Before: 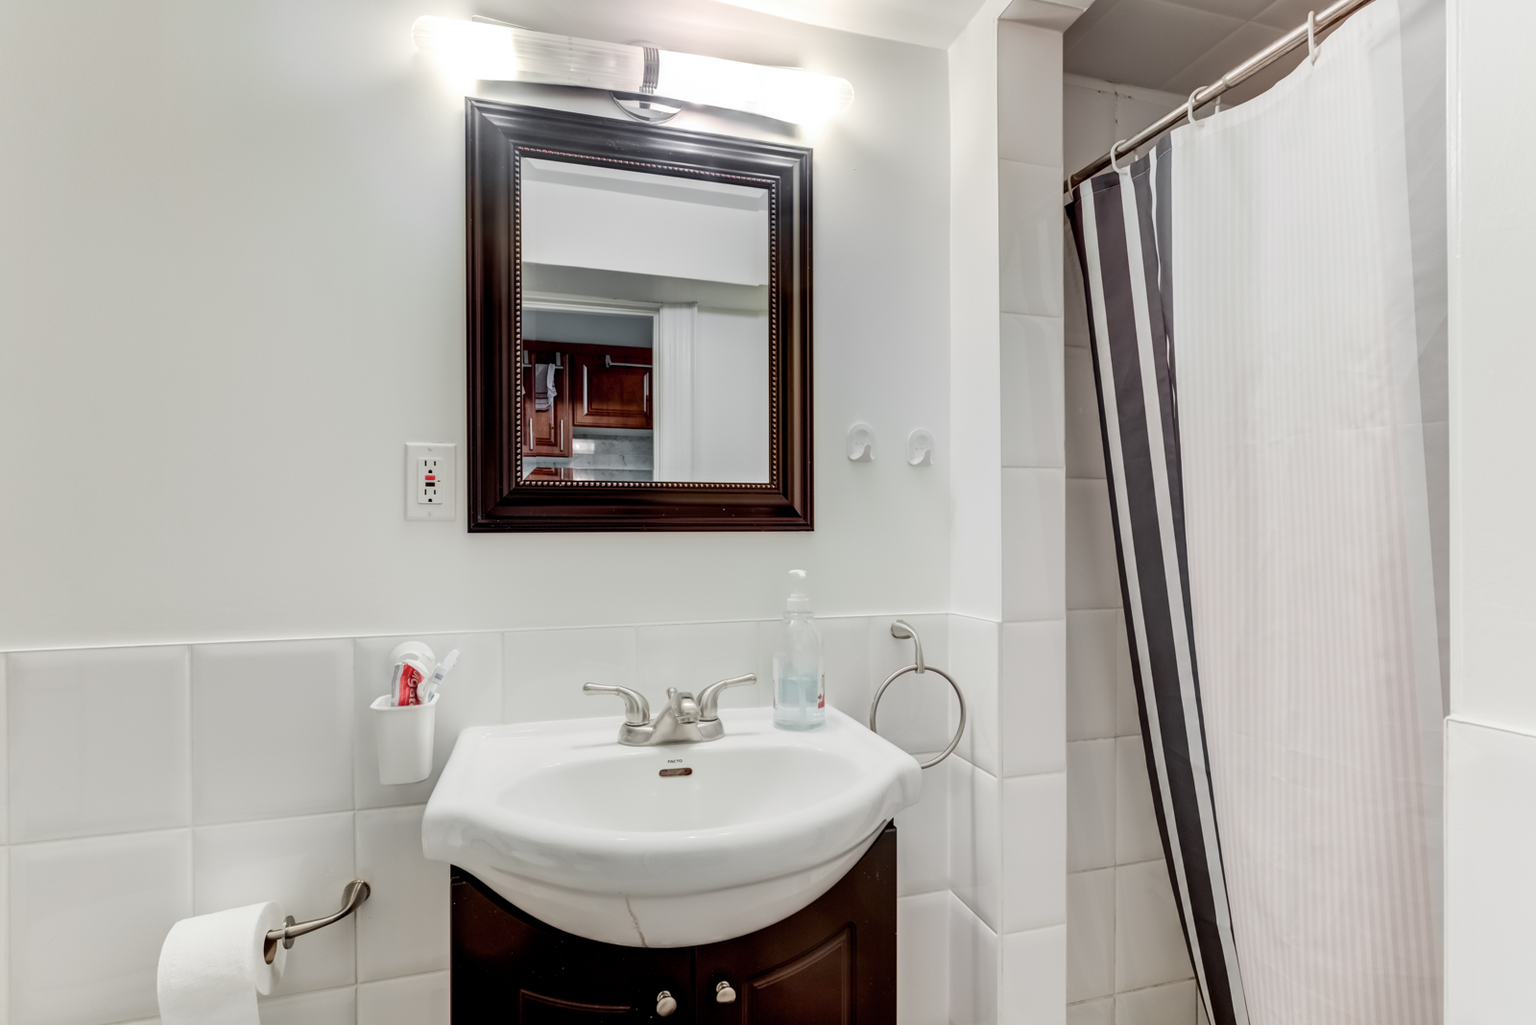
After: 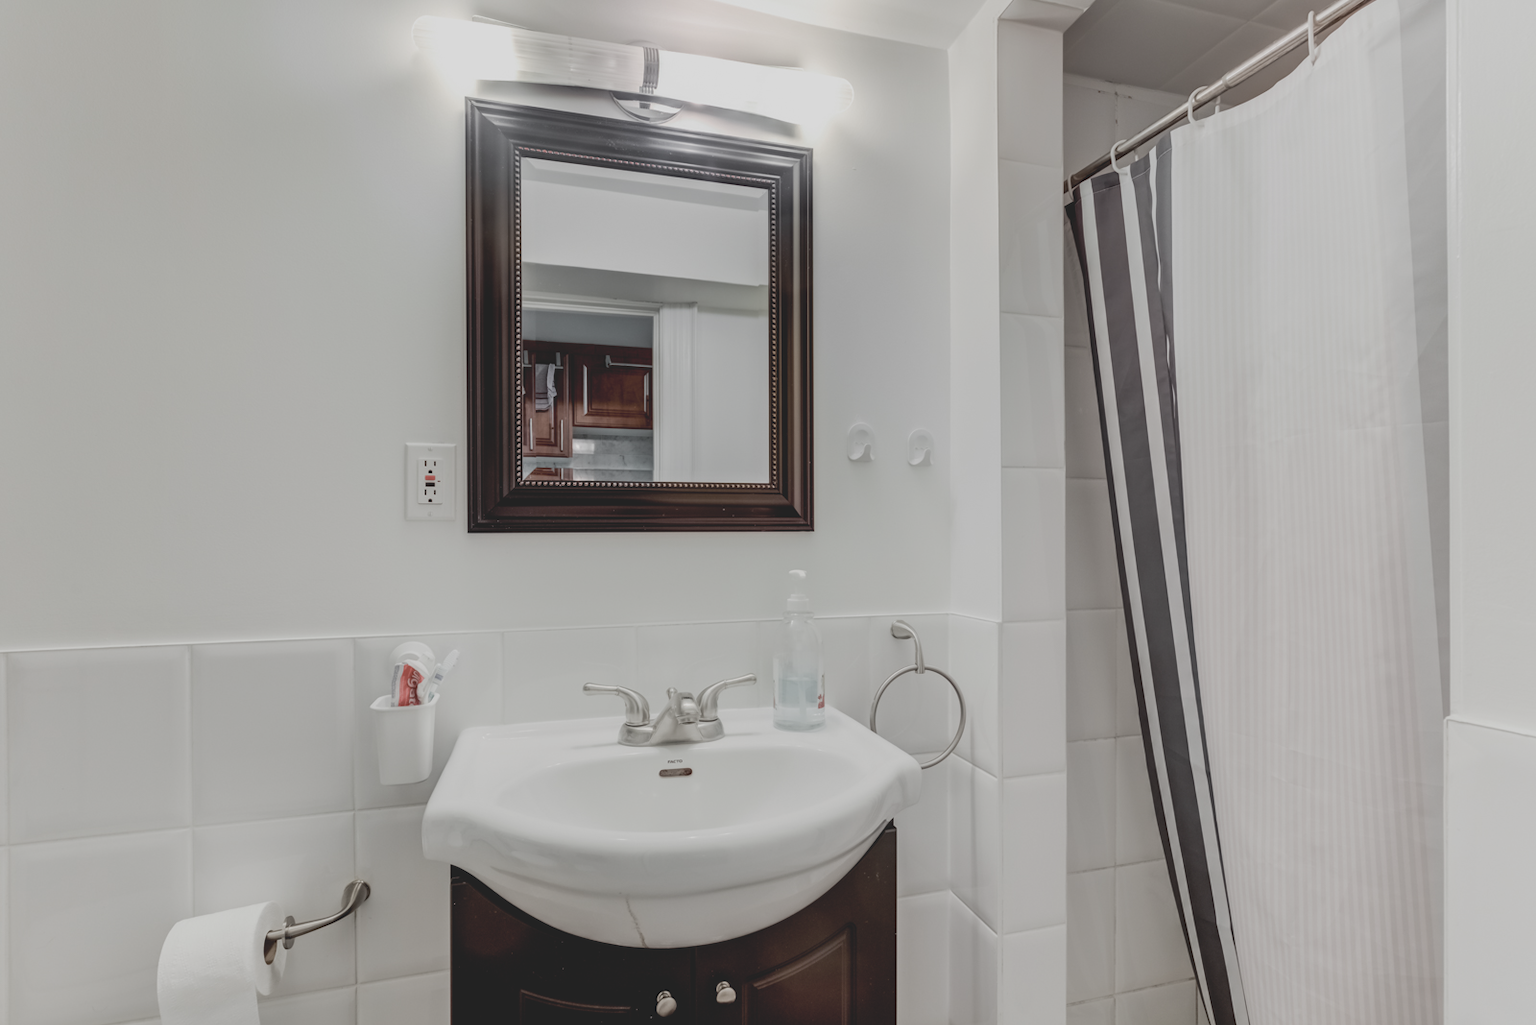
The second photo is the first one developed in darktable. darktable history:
contrast brightness saturation: contrast -0.265, saturation -0.439
